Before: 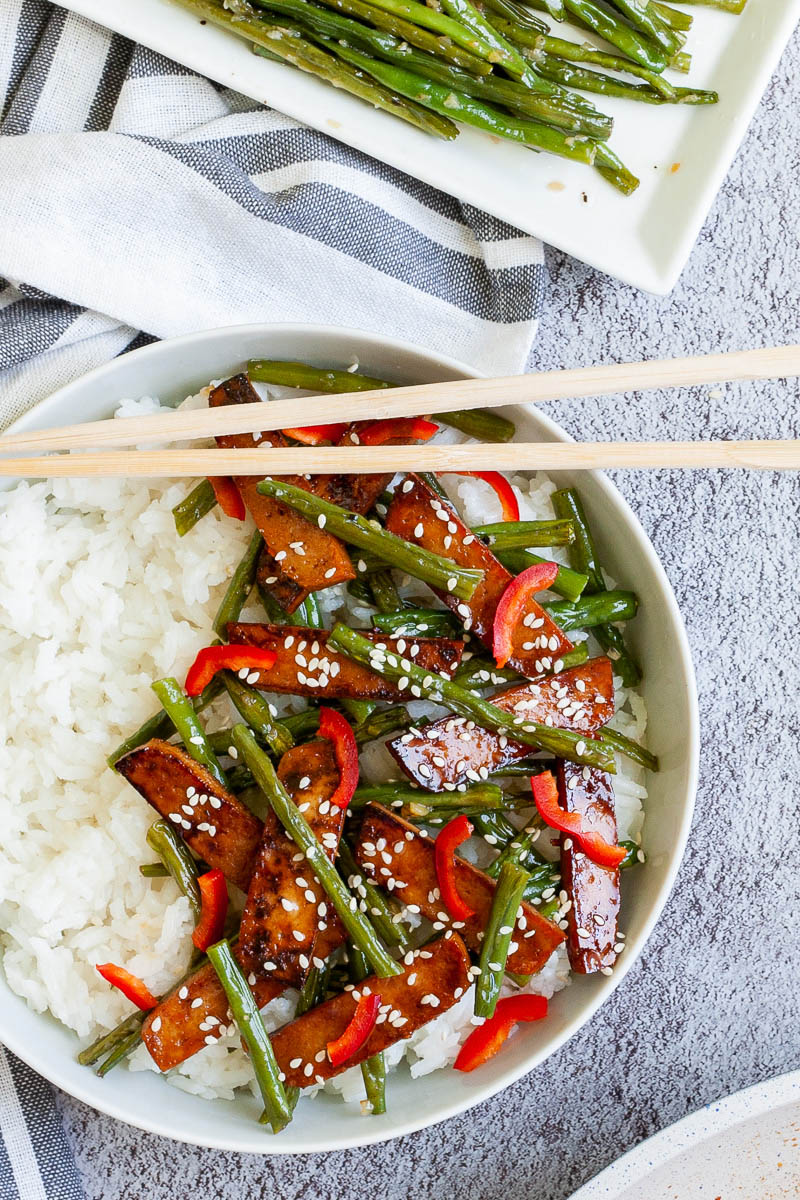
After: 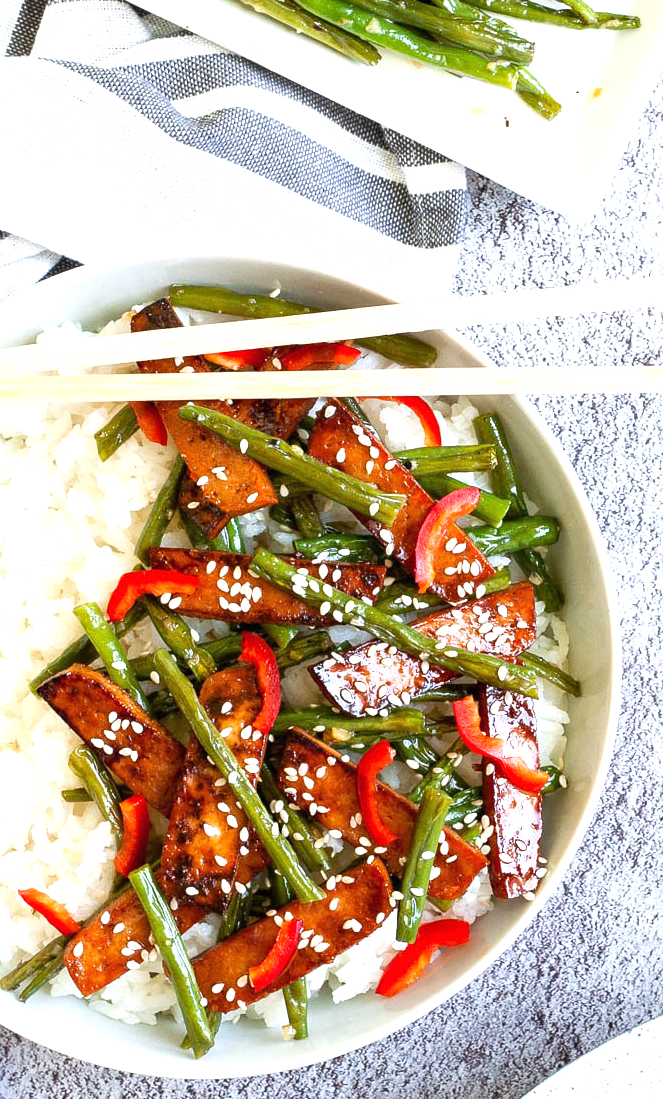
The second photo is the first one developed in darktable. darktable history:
exposure: black level correction 0, exposure 0.694 EV, compensate highlight preservation false
crop: left 9.805%, top 6.277%, right 7.242%, bottom 2.099%
